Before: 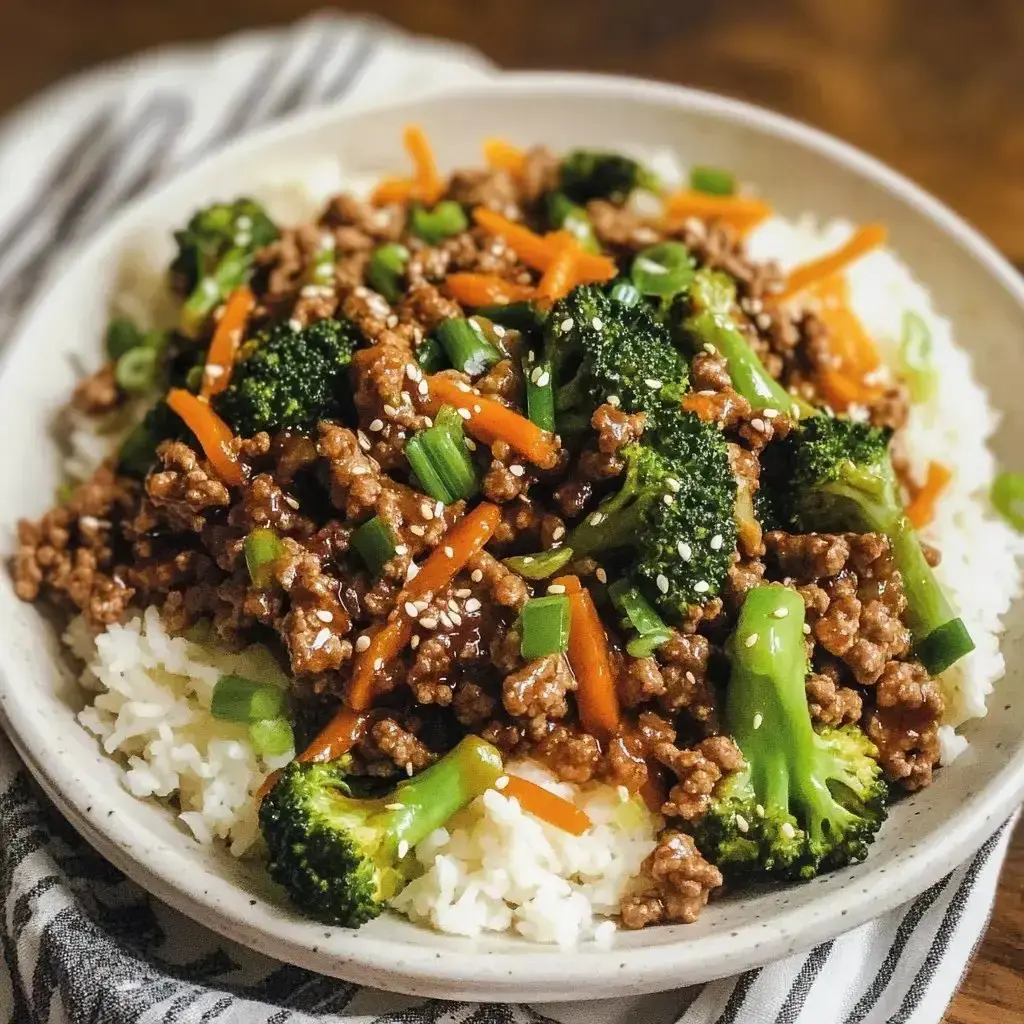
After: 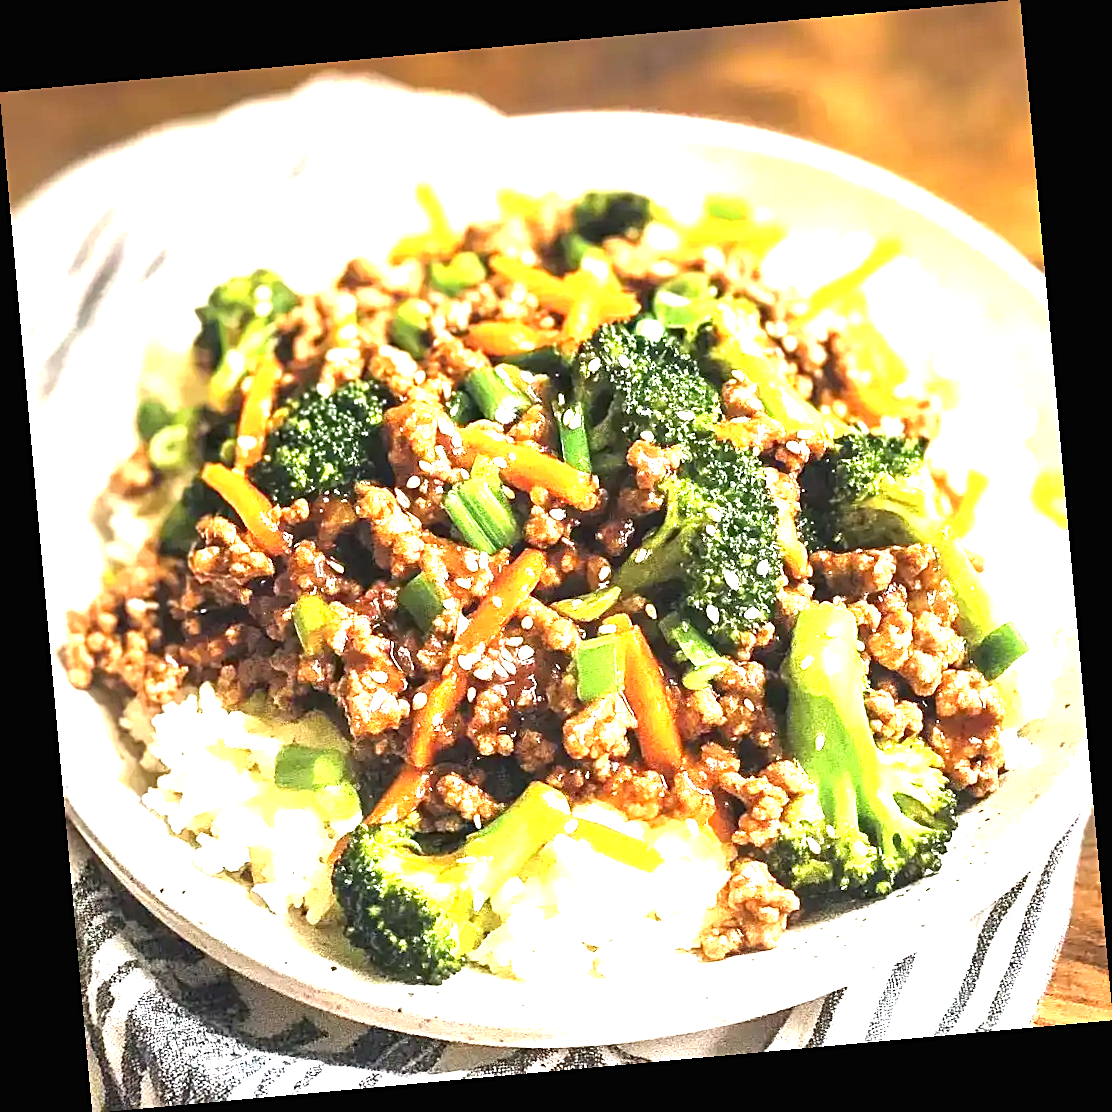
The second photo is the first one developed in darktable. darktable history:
rotate and perspective: rotation -5.2°, automatic cropping off
exposure: black level correction 0, exposure 2.327 EV, compensate exposure bias true, compensate highlight preservation false
sharpen: on, module defaults
